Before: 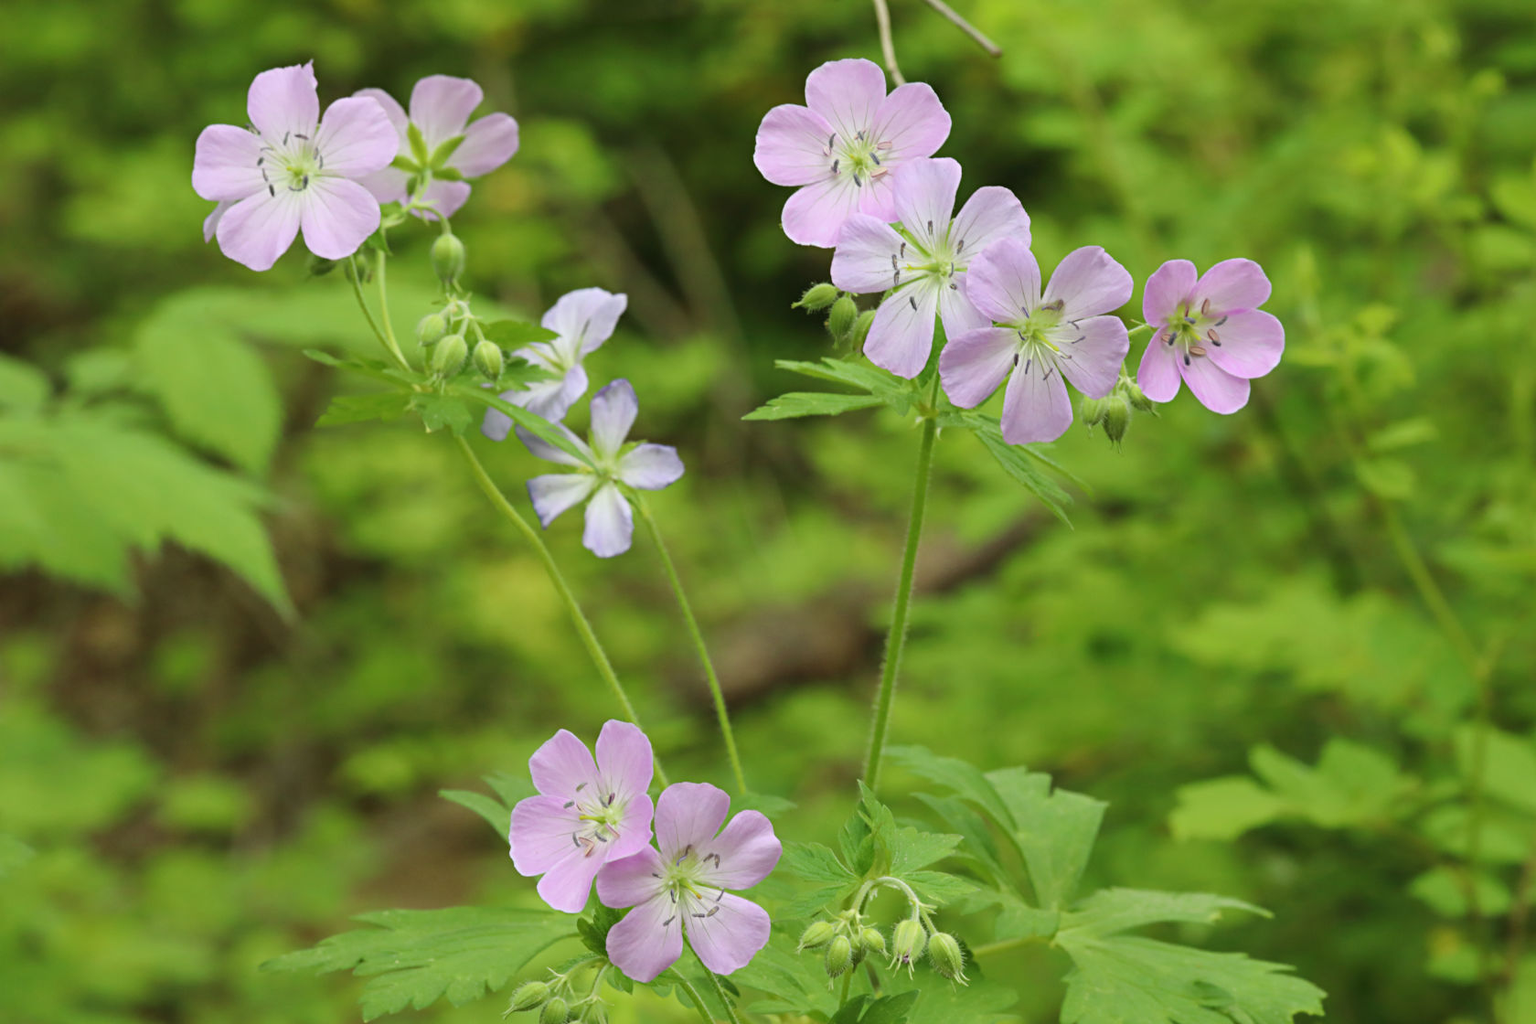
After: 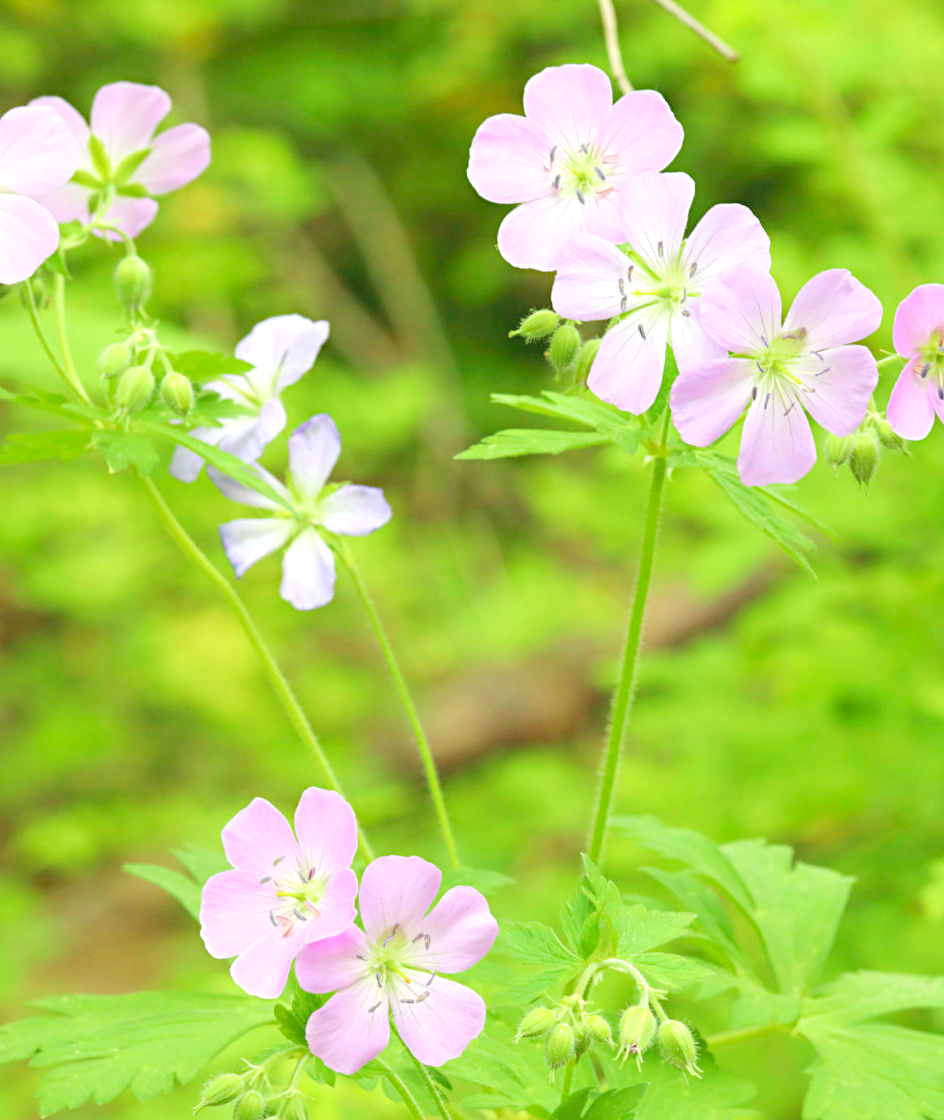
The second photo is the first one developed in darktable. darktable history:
levels: black 0.036%, levels [0.008, 0.318, 0.836]
crop: left 21.301%, right 22.456%
